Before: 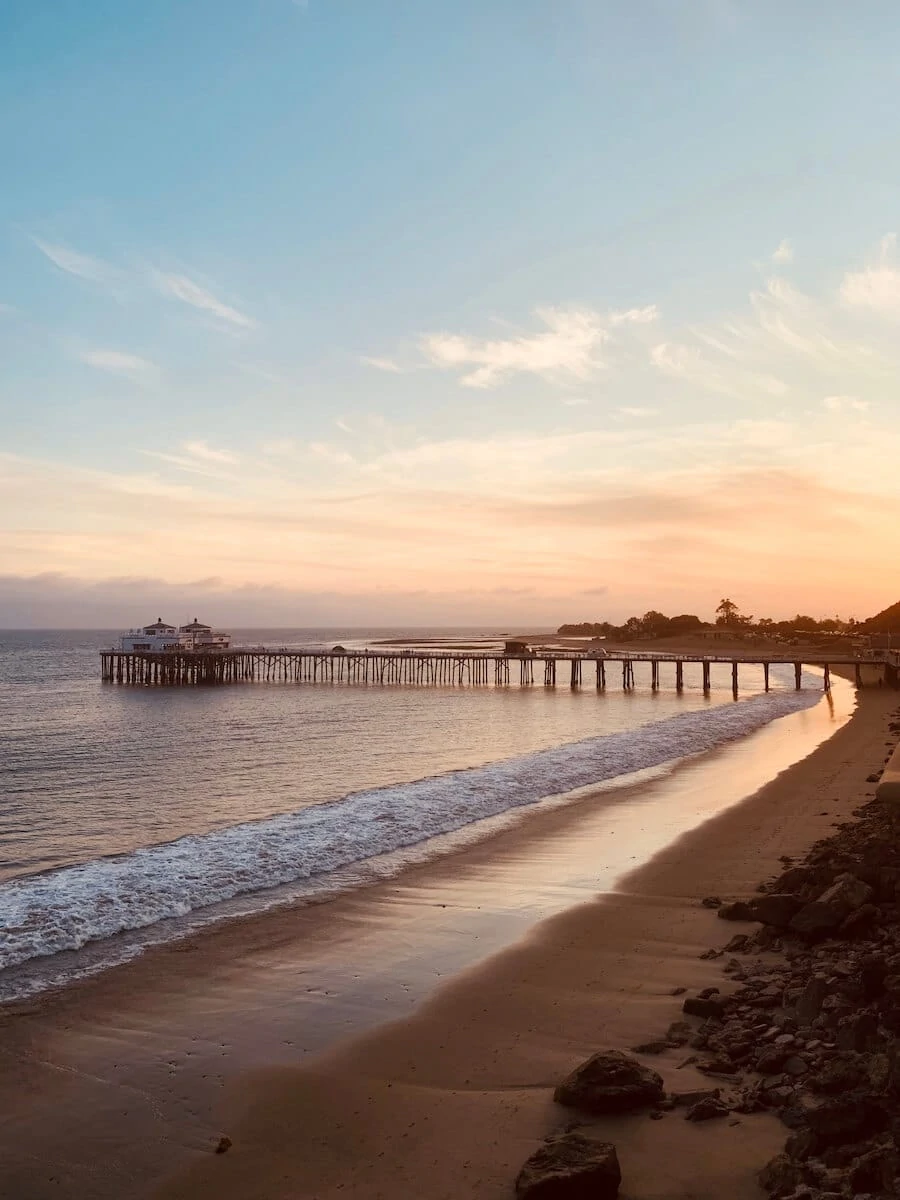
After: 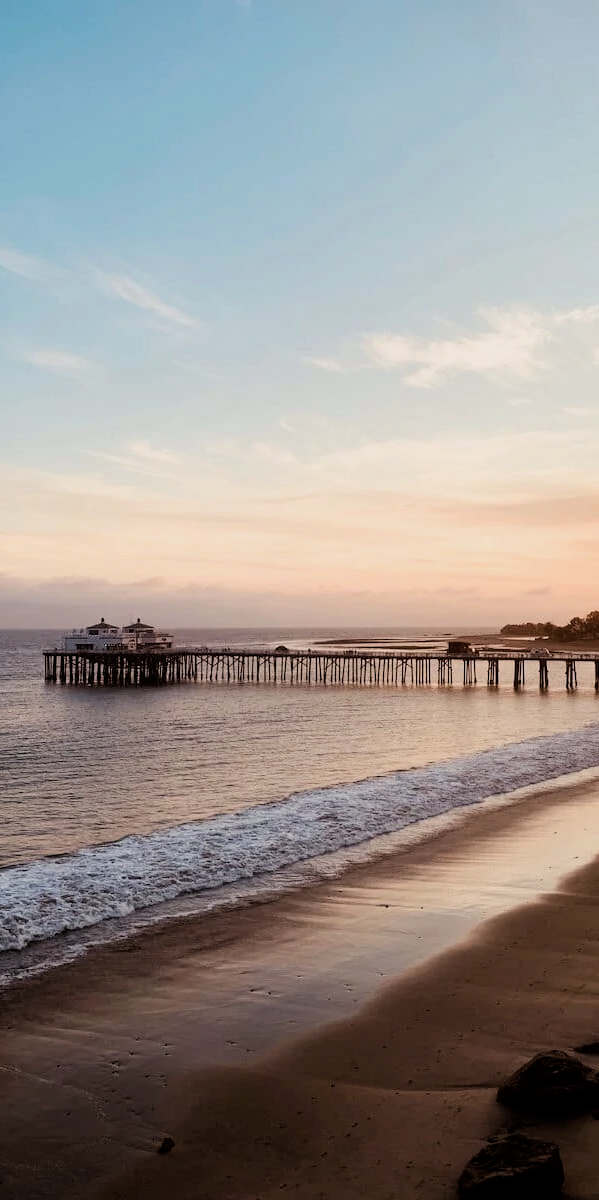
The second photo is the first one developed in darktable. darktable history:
crop and rotate: left 6.389%, right 27.013%
filmic rgb: black relative exposure -5.07 EV, white relative exposure 3.18 EV, threshold 3.05 EV, hardness 3.41, contrast 1.195, highlights saturation mix -49.87%, enable highlight reconstruction true
